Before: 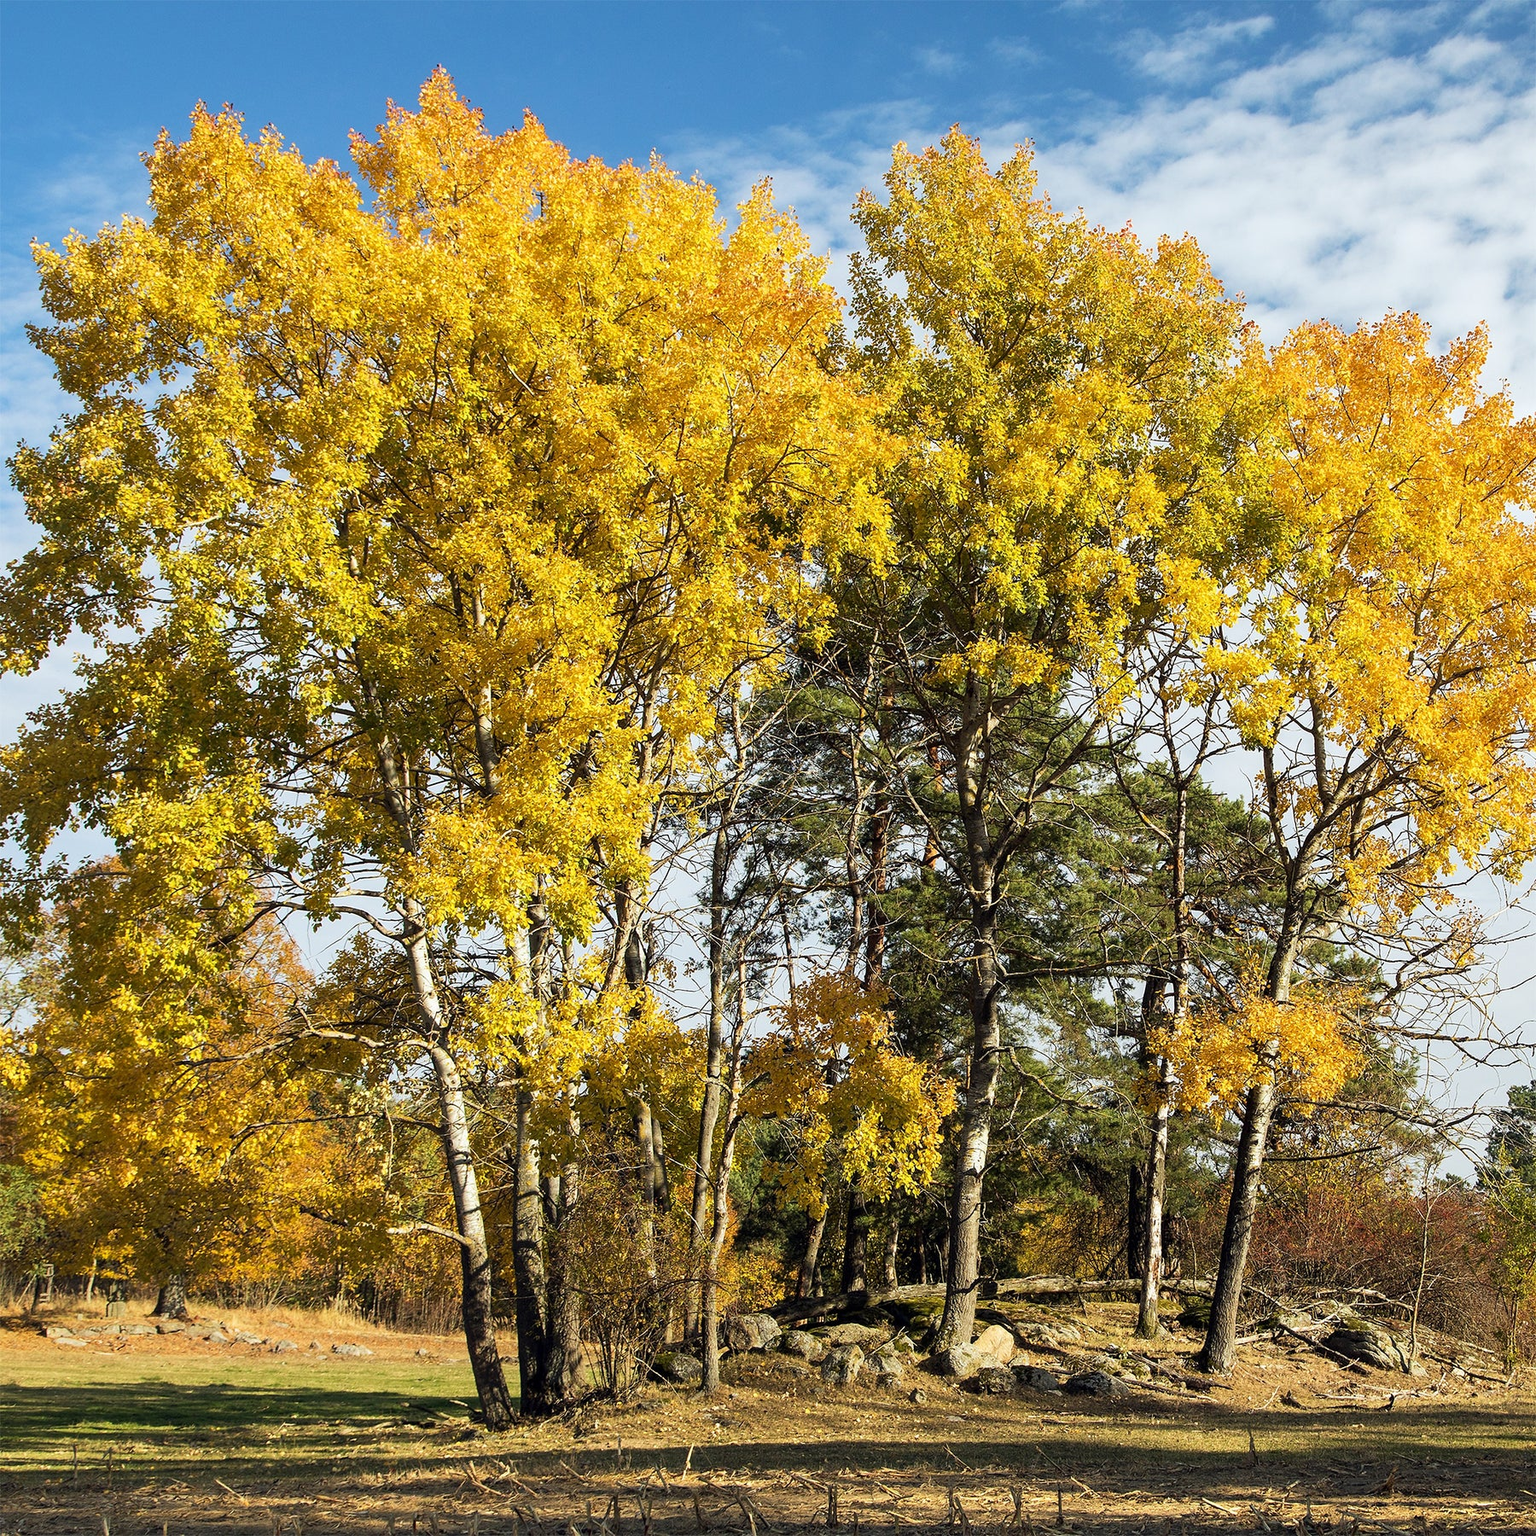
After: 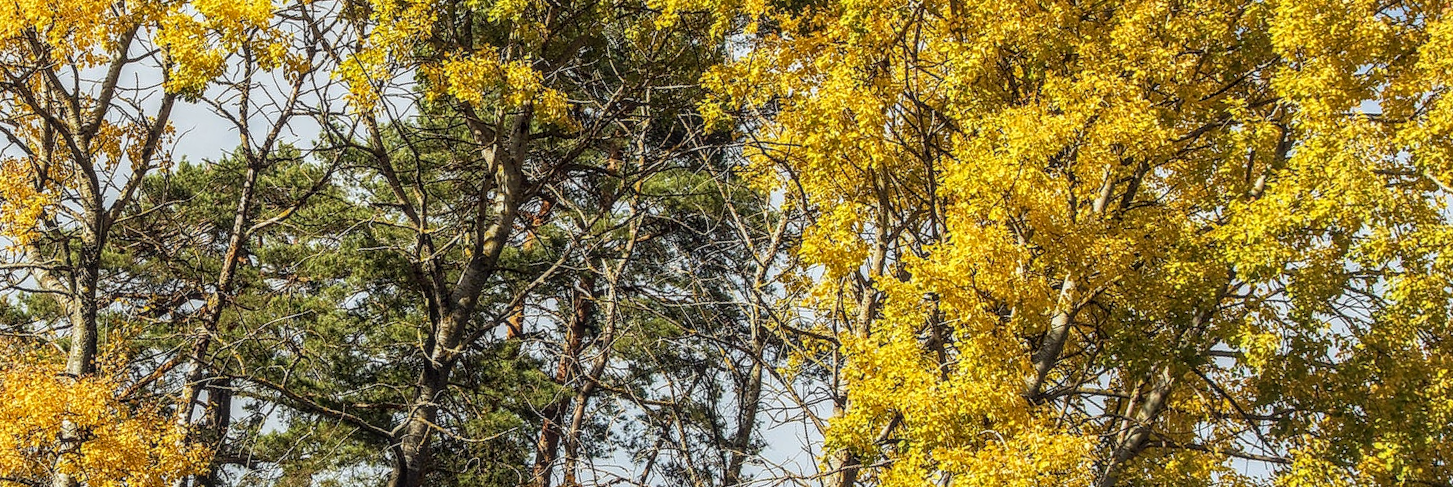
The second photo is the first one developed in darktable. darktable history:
crop and rotate: angle 16.12°, top 30.835%, bottom 35.653%
local contrast: highlights 0%, shadows 0%, detail 133%
